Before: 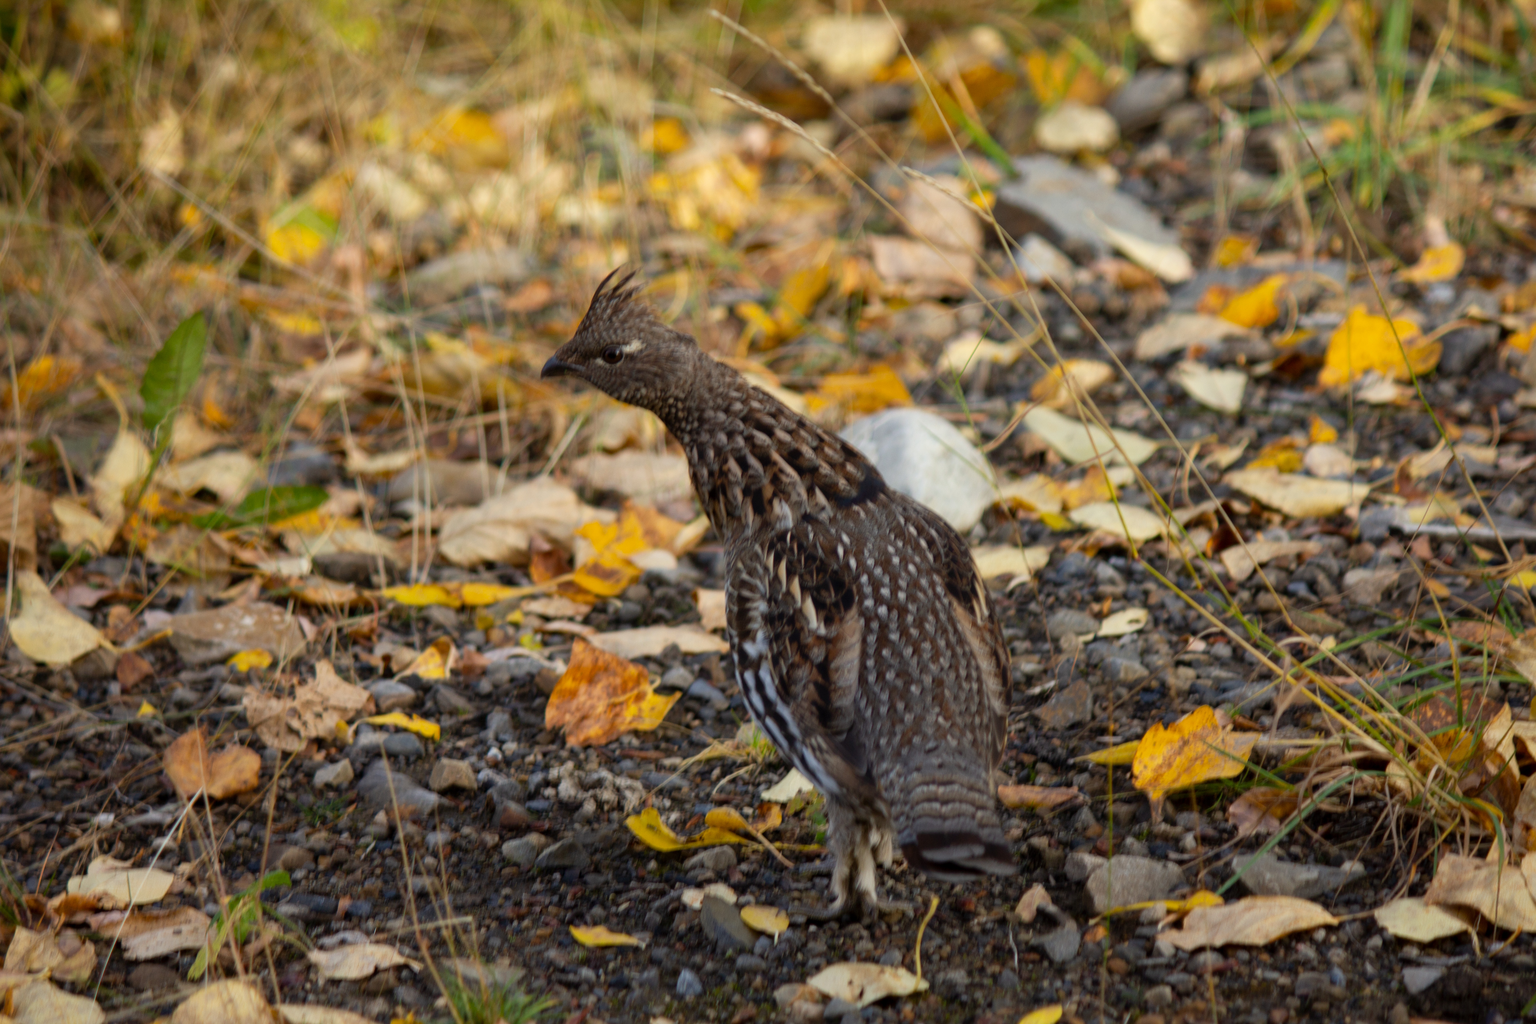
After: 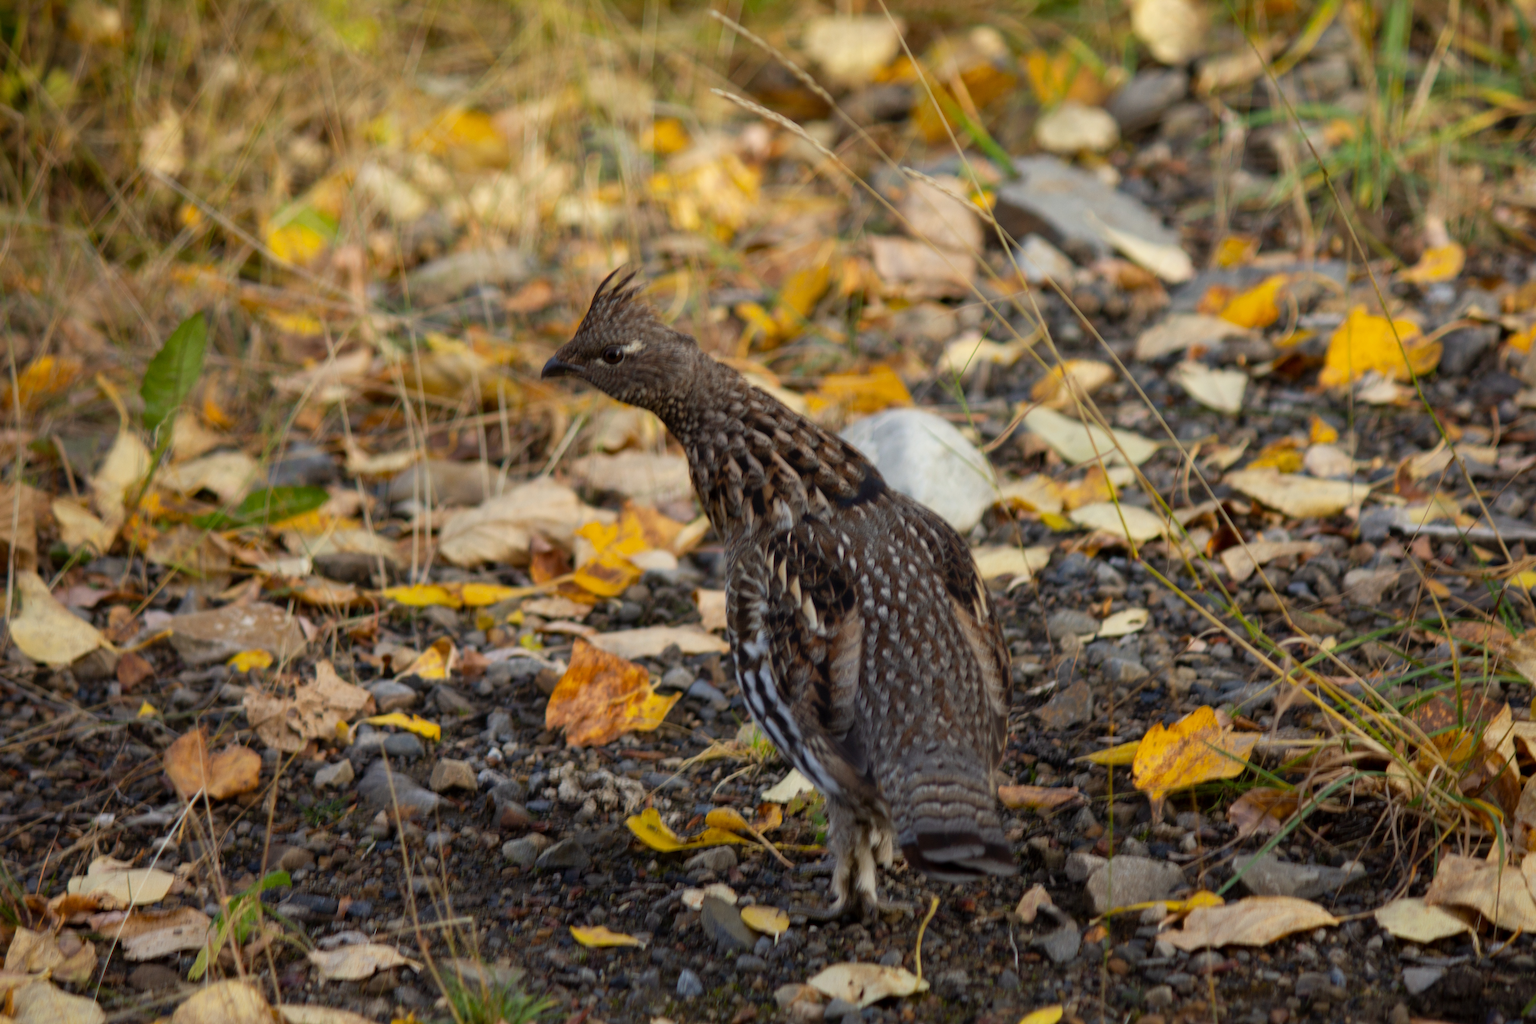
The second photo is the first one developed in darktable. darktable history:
exposure: exposure -0.044 EV, compensate exposure bias true, compensate highlight preservation false
